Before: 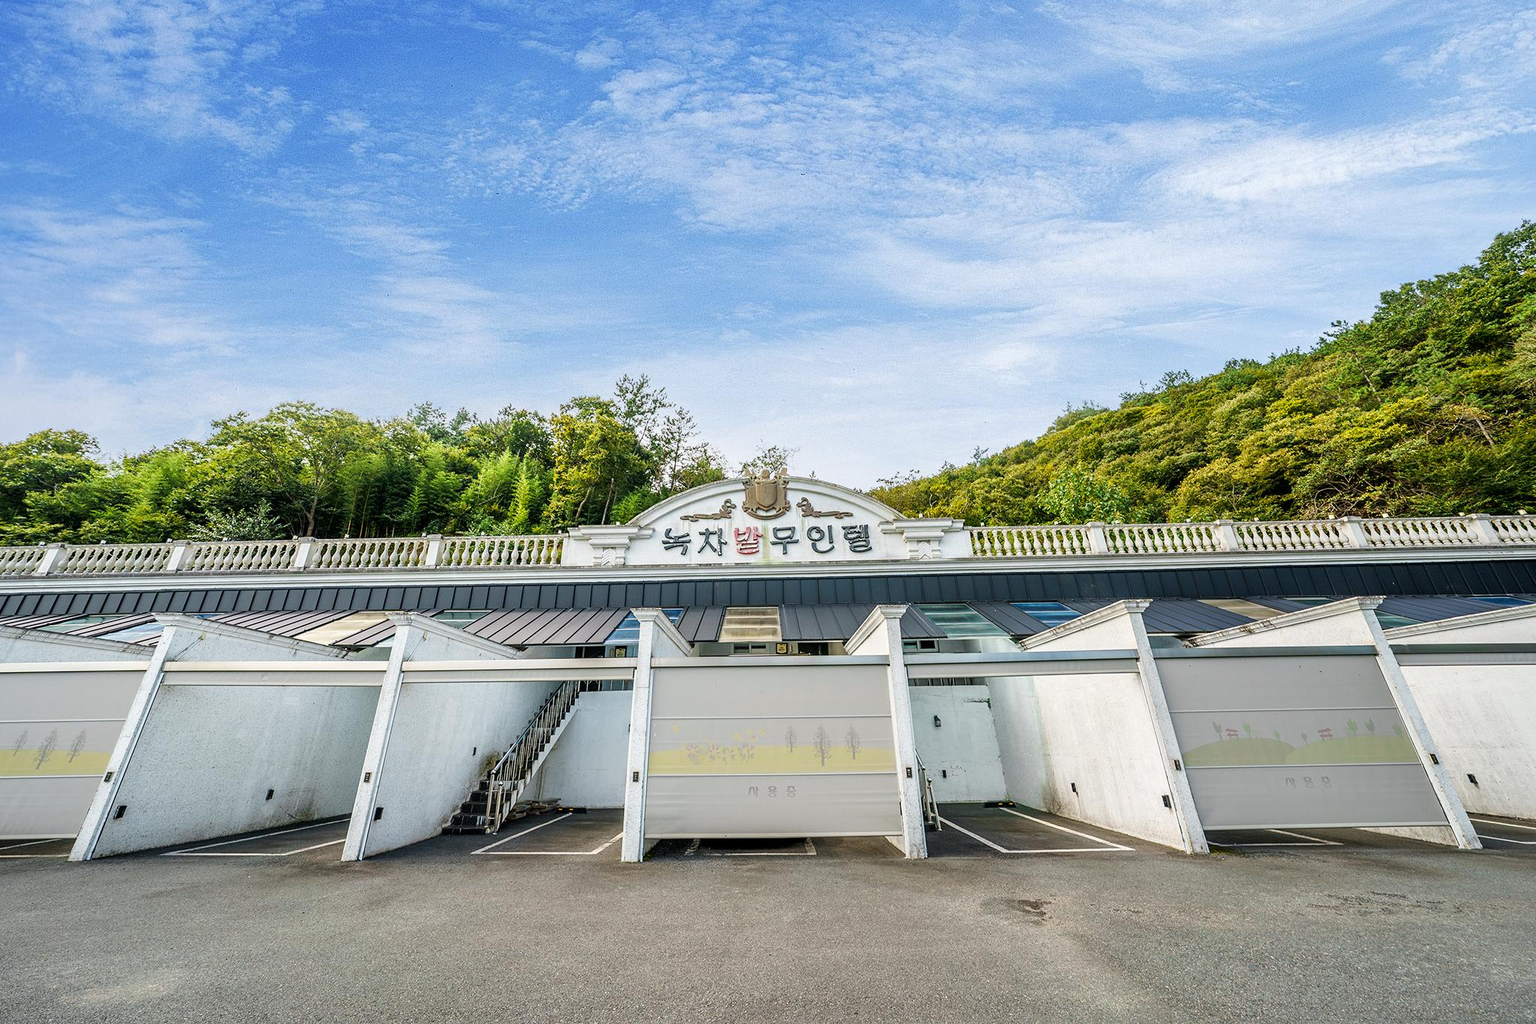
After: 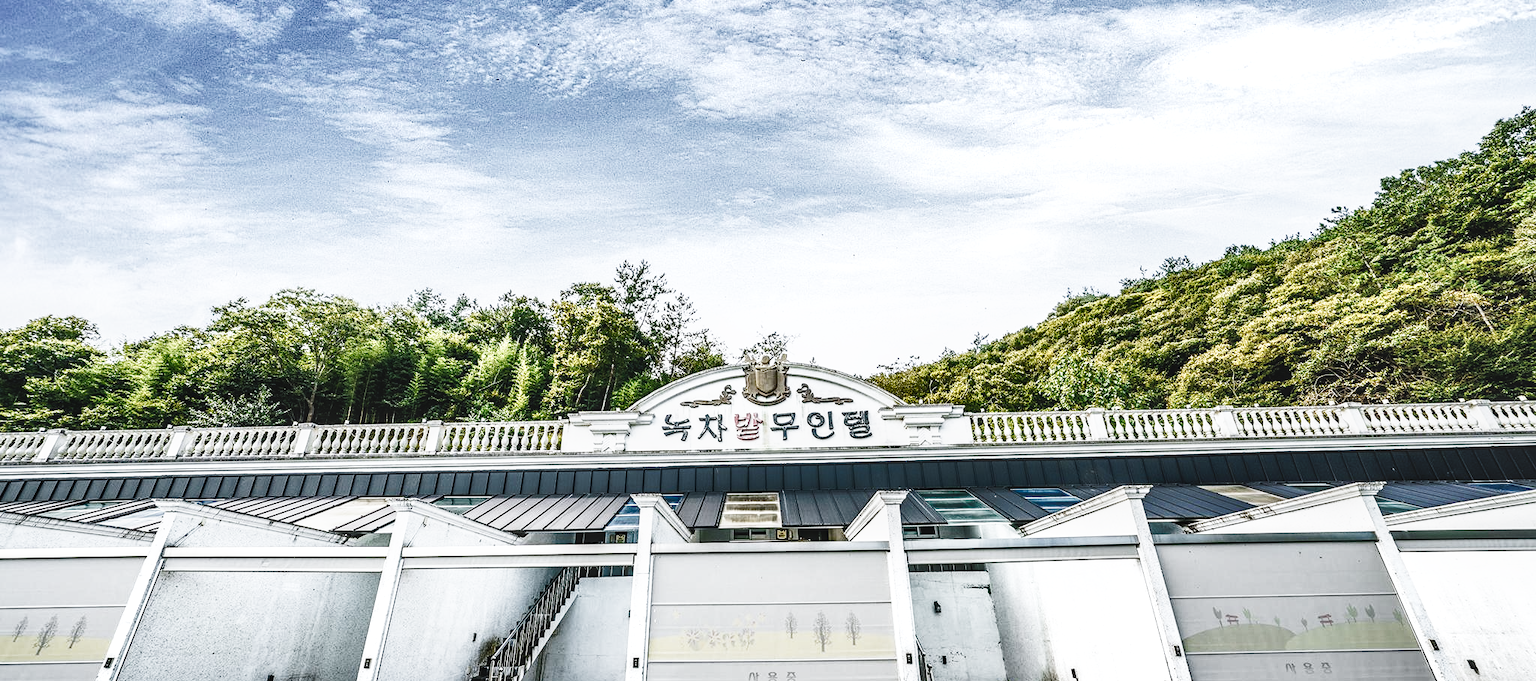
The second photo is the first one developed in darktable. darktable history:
exposure: black level correction 0, exposure -0.708 EV, compensate exposure bias true, compensate highlight preservation false
sharpen: radius 5.37, amount 0.312, threshold 26.129
tone curve: curves: ch0 [(0, 0) (0.003, 0.004) (0.011, 0.016) (0.025, 0.035) (0.044, 0.062) (0.069, 0.097) (0.1, 0.143) (0.136, 0.205) (0.177, 0.276) (0.224, 0.36) (0.277, 0.461) (0.335, 0.584) (0.399, 0.686) (0.468, 0.783) (0.543, 0.868) (0.623, 0.927) (0.709, 0.96) (0.801, 0.974) (0.898, 0.986) (1, 1)], preserve colors none
color balance rgb: shadows lift › luminance -4.951%, shadows lift › chroma 1.112%, shadows lift › hue 218.24°, power › luminance -8.751%, highlights gain › luminance 17.127%, highlights gain › chroma 2.941%, highlights gain › hue 260.24°, global offset › luminance 0.241%, global offset › hue 171.55°, perceptual saturation grading › global saturation 0.992%, perceptual saturation grading › highlights -14.888%, perceptual saturation grading › shadows 25.65%
shadows and highlights: radius 169.15, shadows 26.79, white point adjustment 3.17, highlights -68.37, soften with gaussian
crop: top 11.16%, bottom 22.303%
local contrast: on, module defaults
contrast brightness saturation: contrast -0.045, saturation -0.412
